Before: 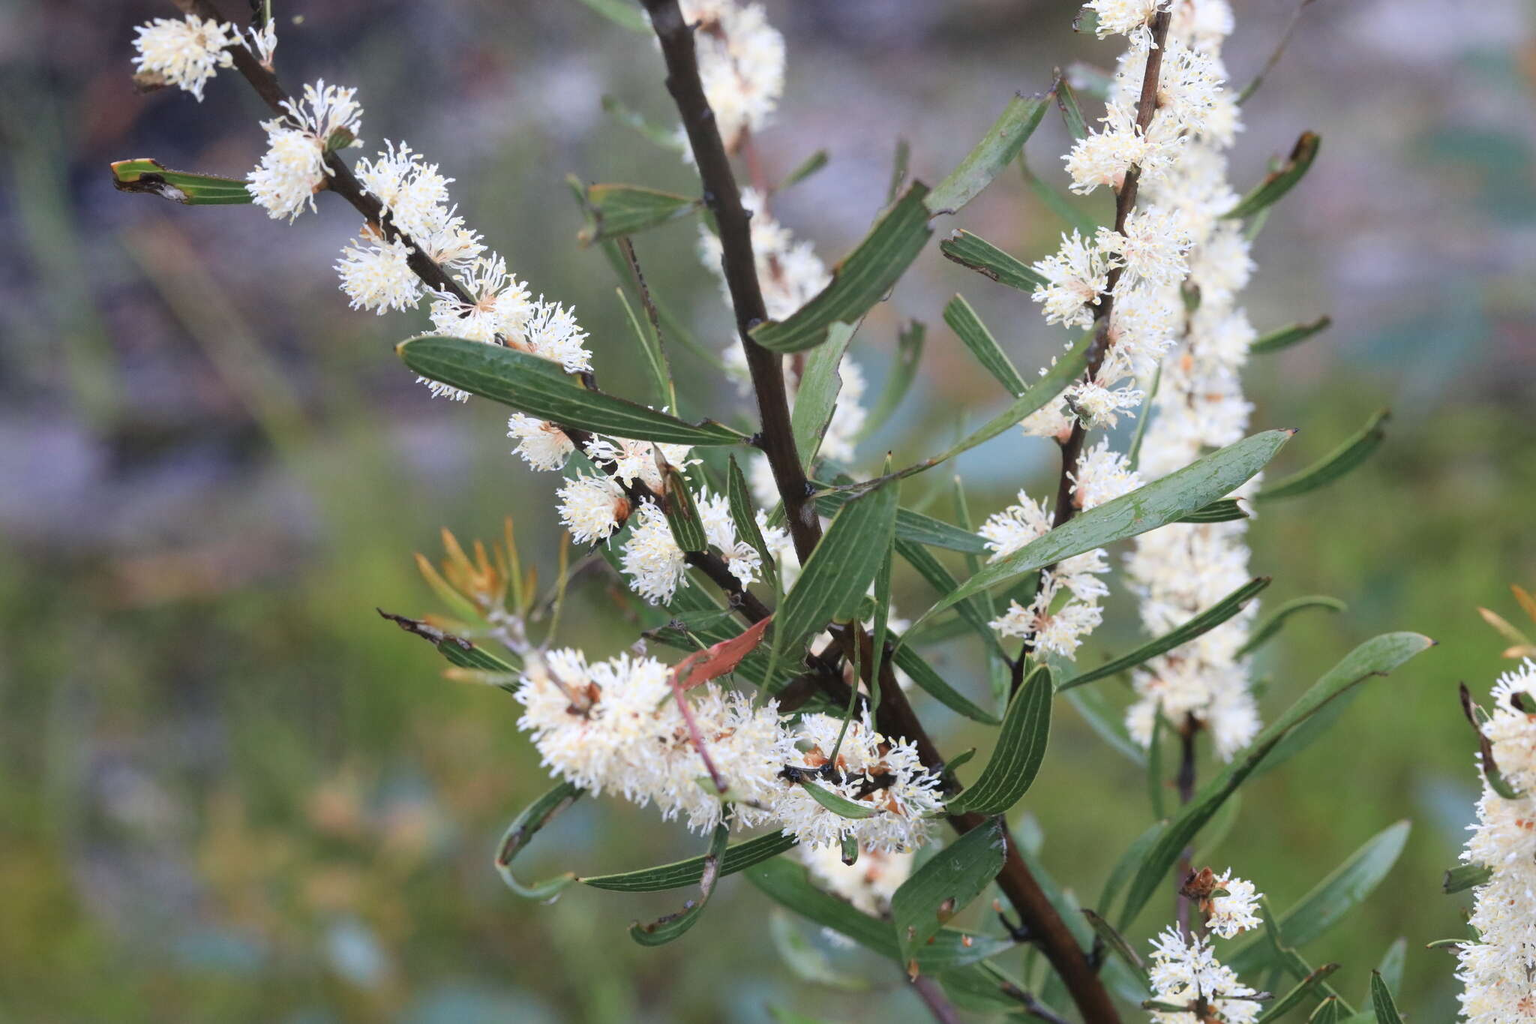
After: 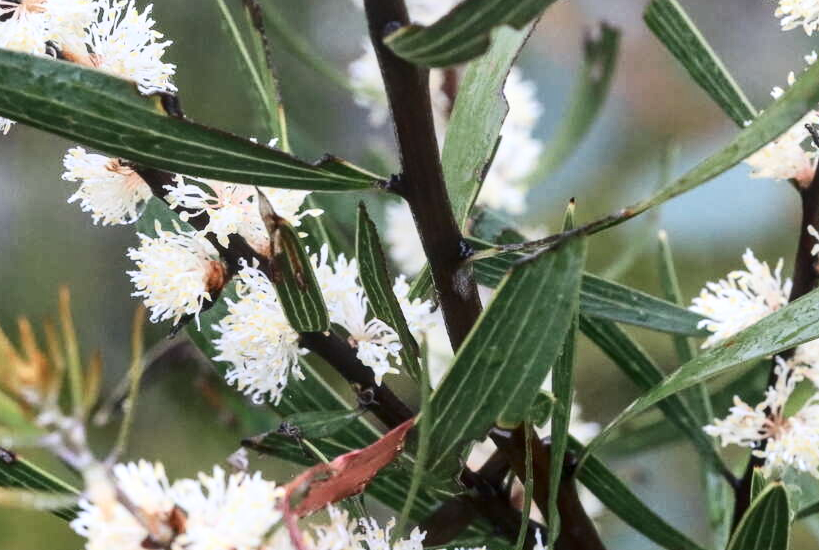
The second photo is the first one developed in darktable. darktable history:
contrast brightness saturation: contrast 0.271
local contrast: on, module defaults
crop: left 30.021%, top 29.564%, right 29.957%, bottom 30.121%
